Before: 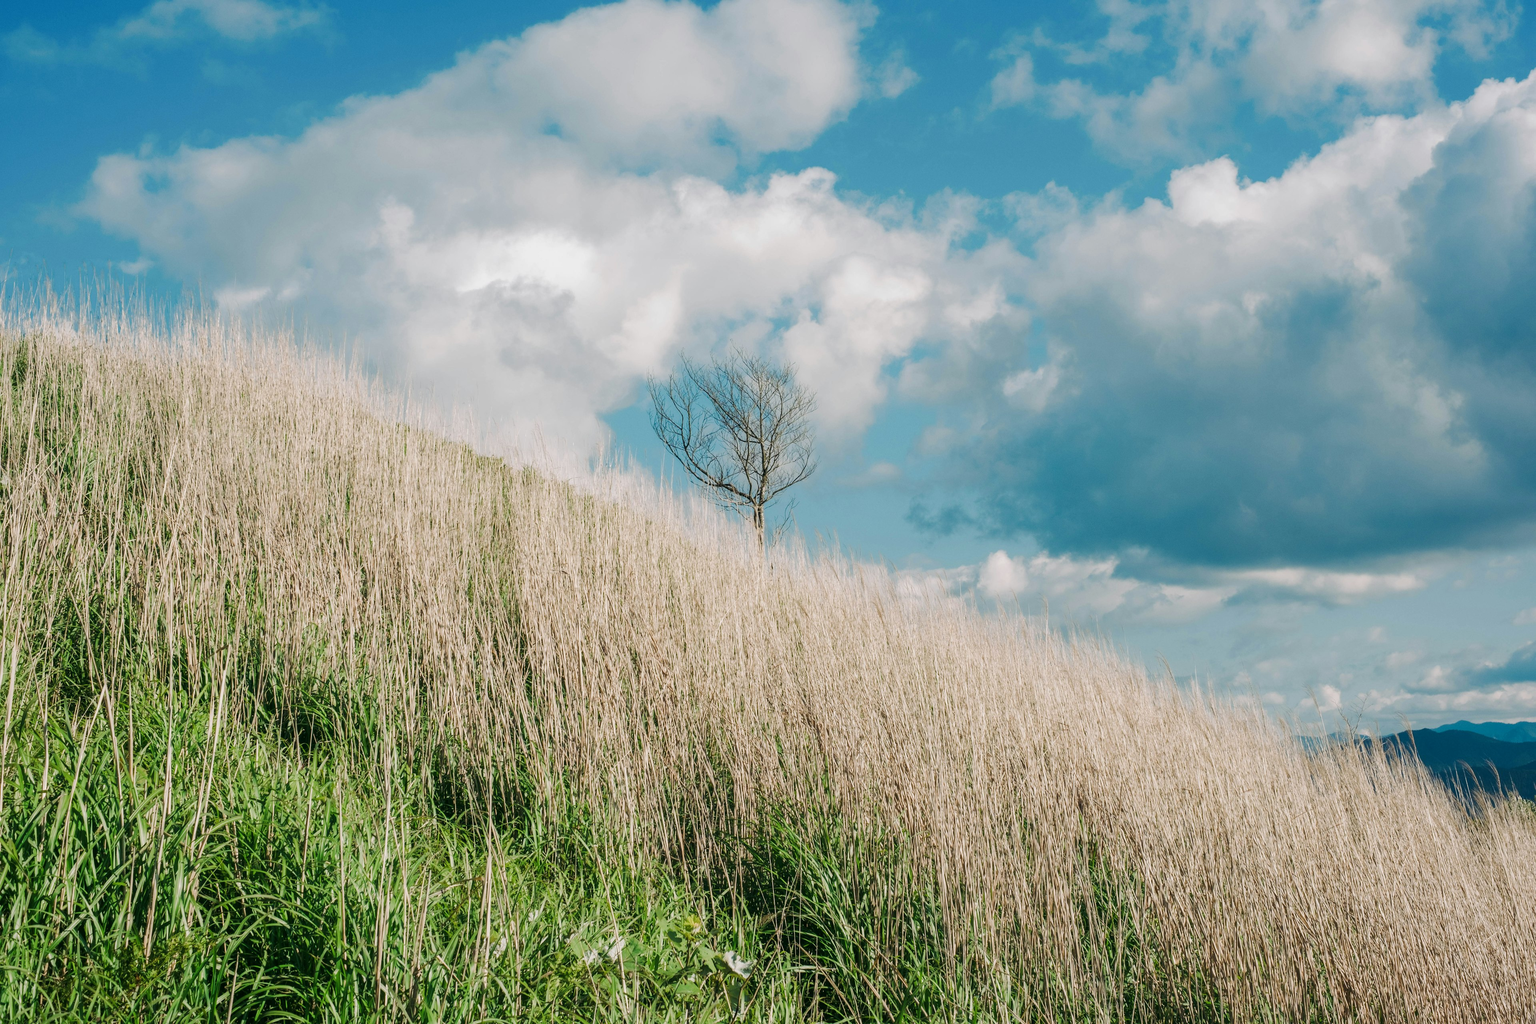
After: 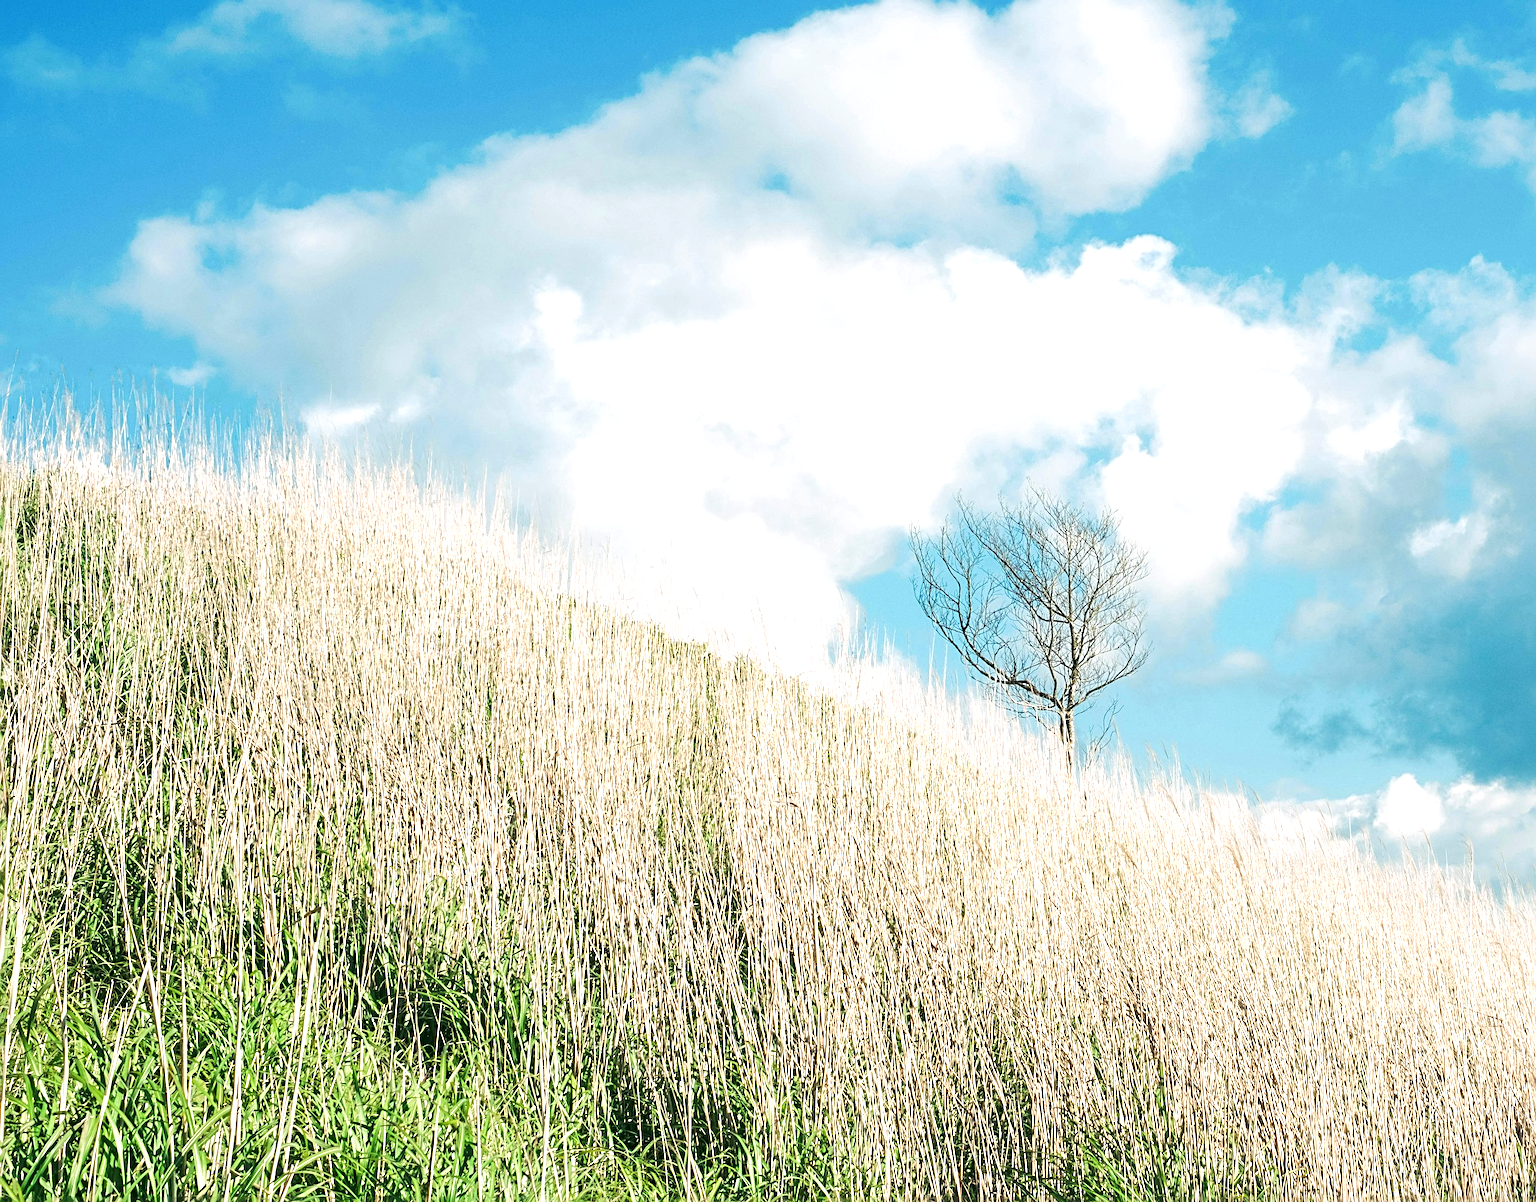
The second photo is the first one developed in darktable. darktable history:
crop: right 28.831%, bottom 16.47%
exposure: black level correction -0.001, exposure 0.905 EV, compensate exposure bias true, compensate highlight preservation false
sharpen: radius 3.977
